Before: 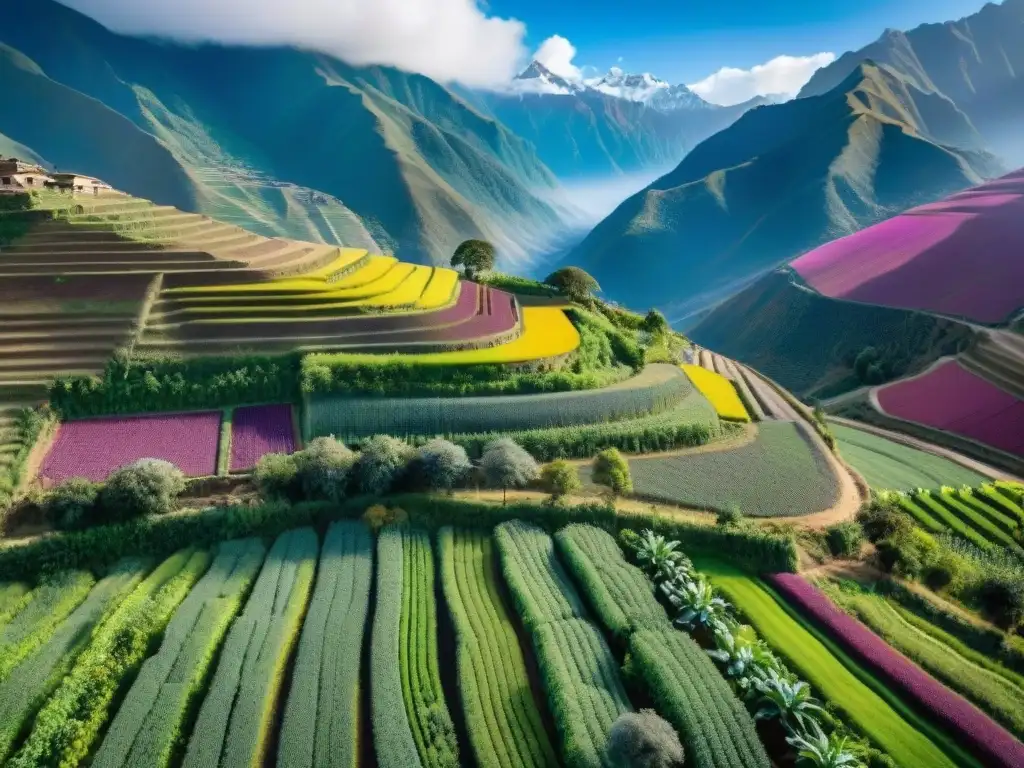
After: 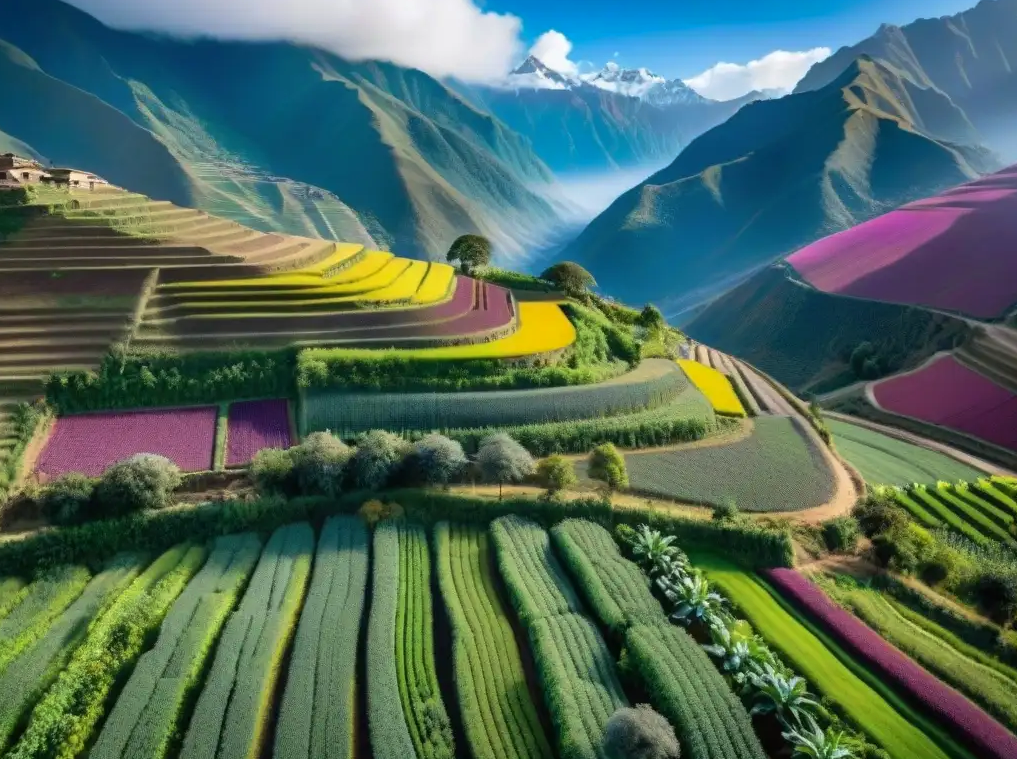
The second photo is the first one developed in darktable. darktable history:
crop: left 0.452%, top 0.69%, right 0.191%, bottom 0.445%
base curve: curves: ch0 [(0, 0) (0.303, 0.277) (1, 1)], preserve colors none
